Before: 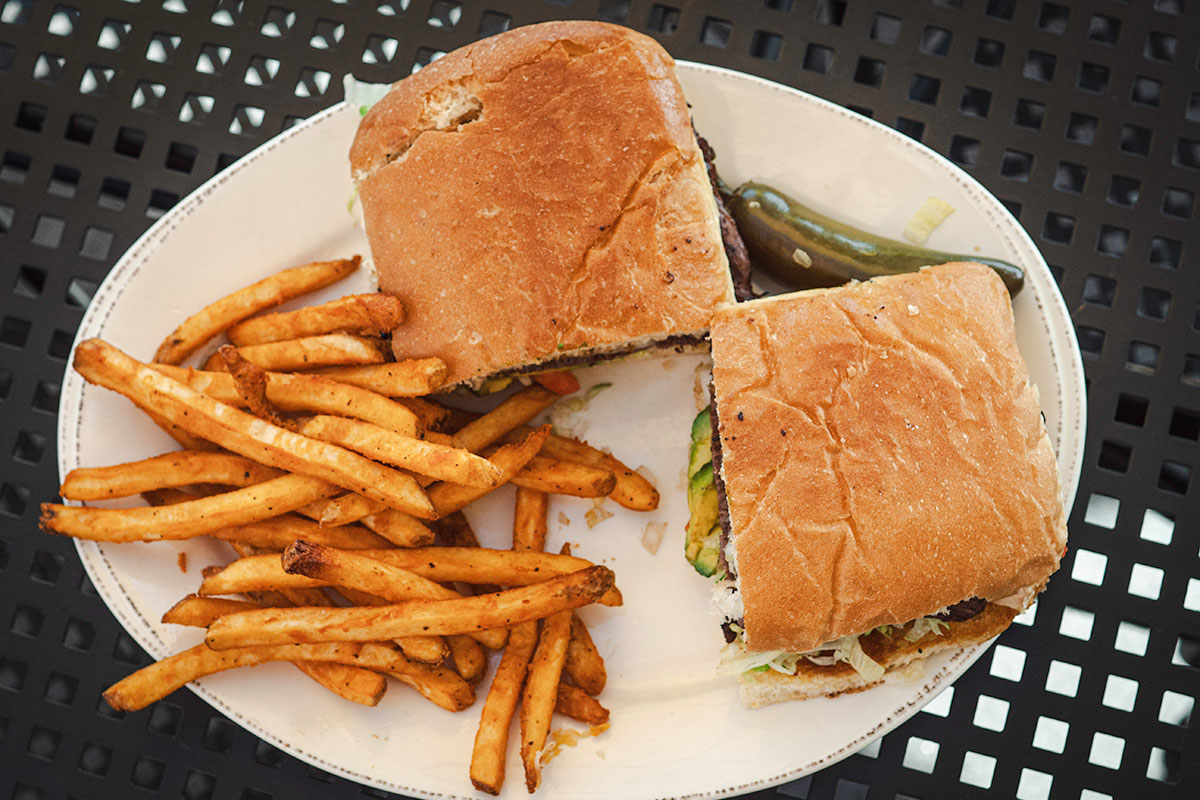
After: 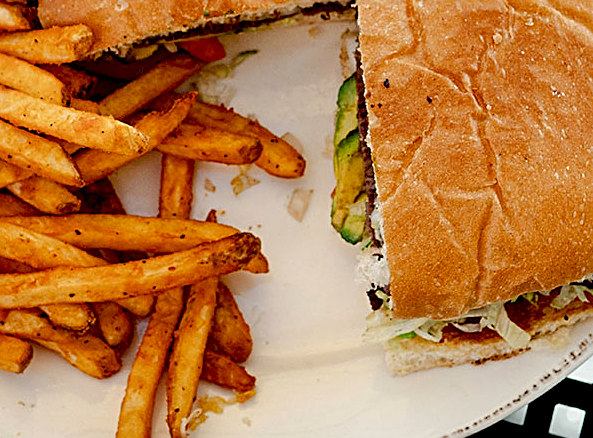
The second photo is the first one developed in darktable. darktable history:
crop: left 29.554%, top 41.688%, right 20.969%, bottom 3.481%
sharpen: on, module defaults
exposure: black level correction 0.03, exposure -0.078 EV, compensate highlight preservation false
shadows and highlights: soften with gaussian
